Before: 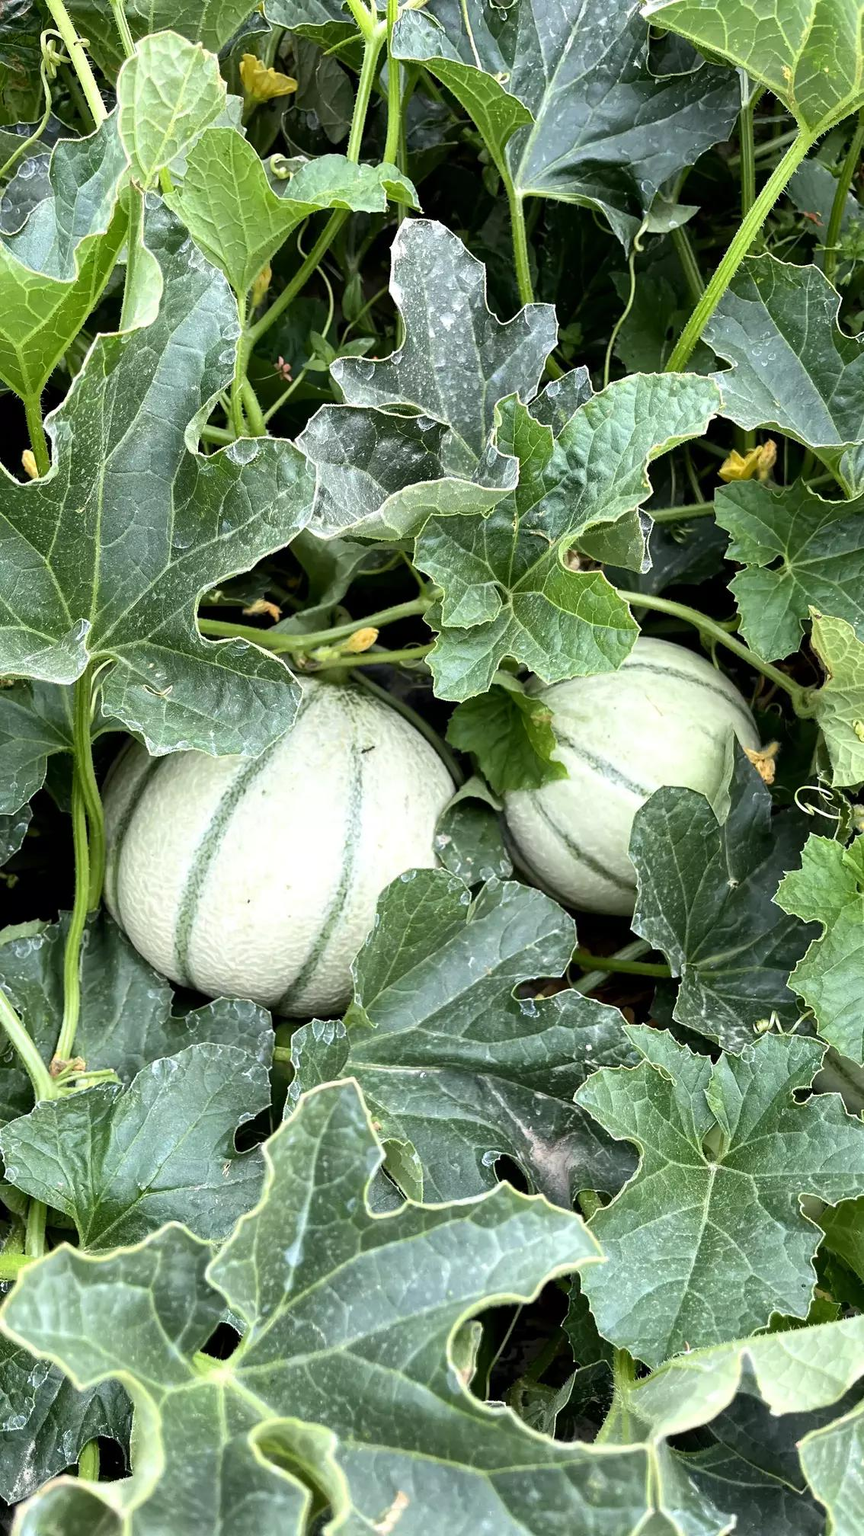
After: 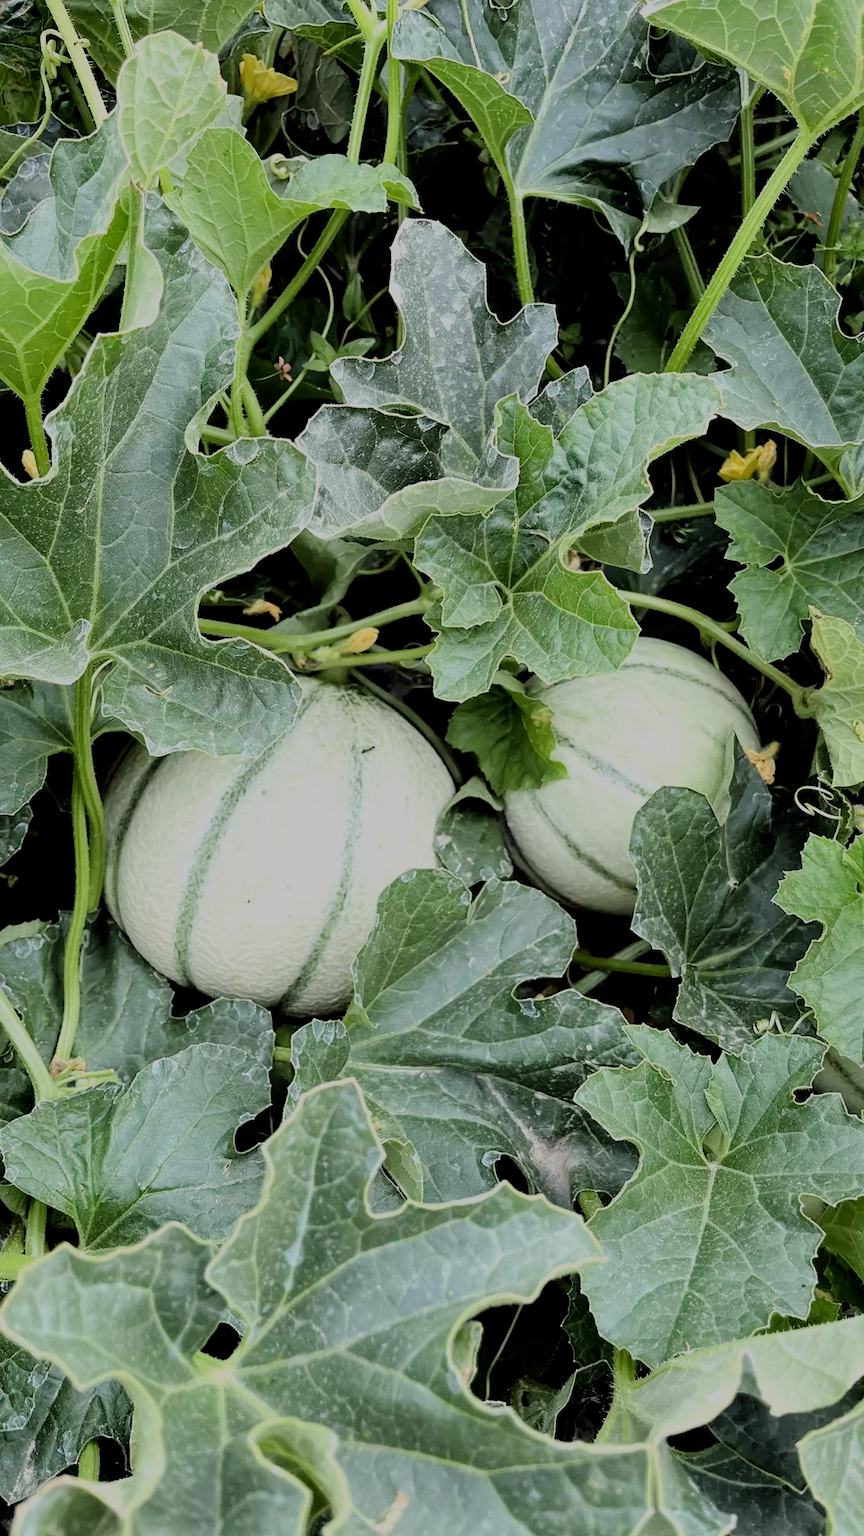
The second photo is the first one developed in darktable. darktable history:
exposure: exposure -0.023 EV, compensate exposure bias true, compensate highlight preservation false
filmic rgb: middle gray luminance 17.94%, black relative exposure -7.52 EV, white relative exposure 8.45 EV, target black luminance 0%, hardness 2.23, latitude 18.07%, contrast 0.882, highlights saturation mix 6.14%, shadows ↔ highlights balance 10.56%
